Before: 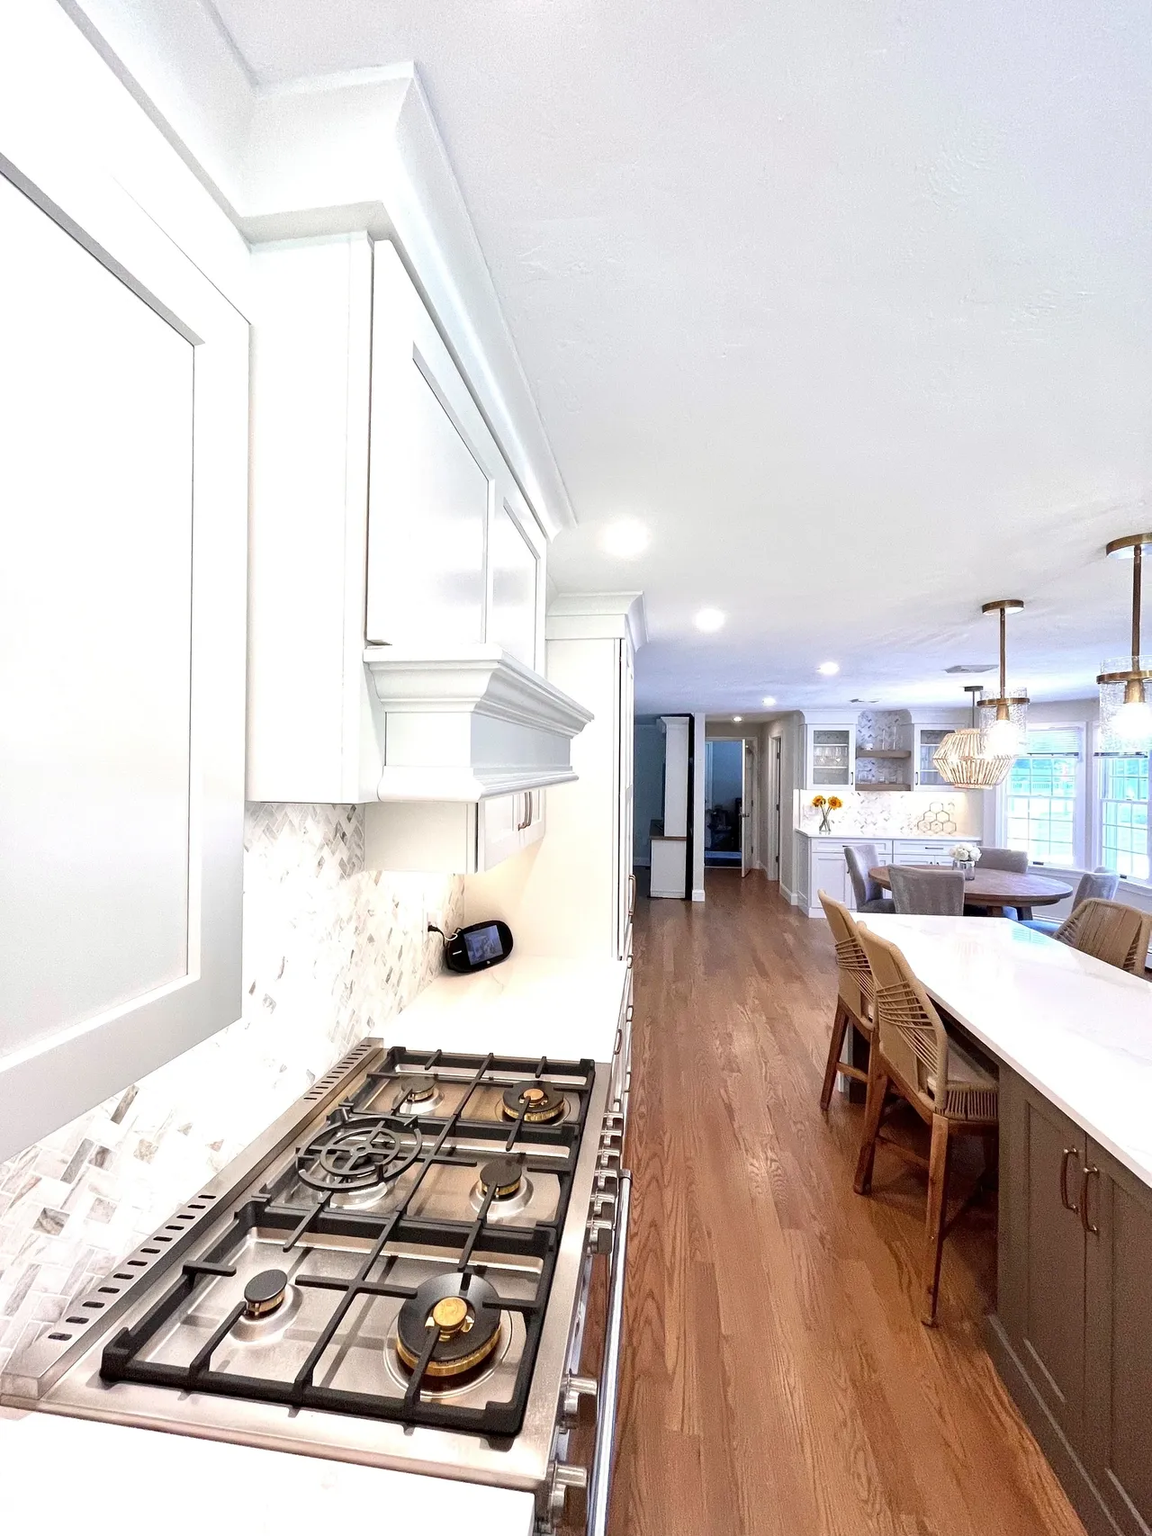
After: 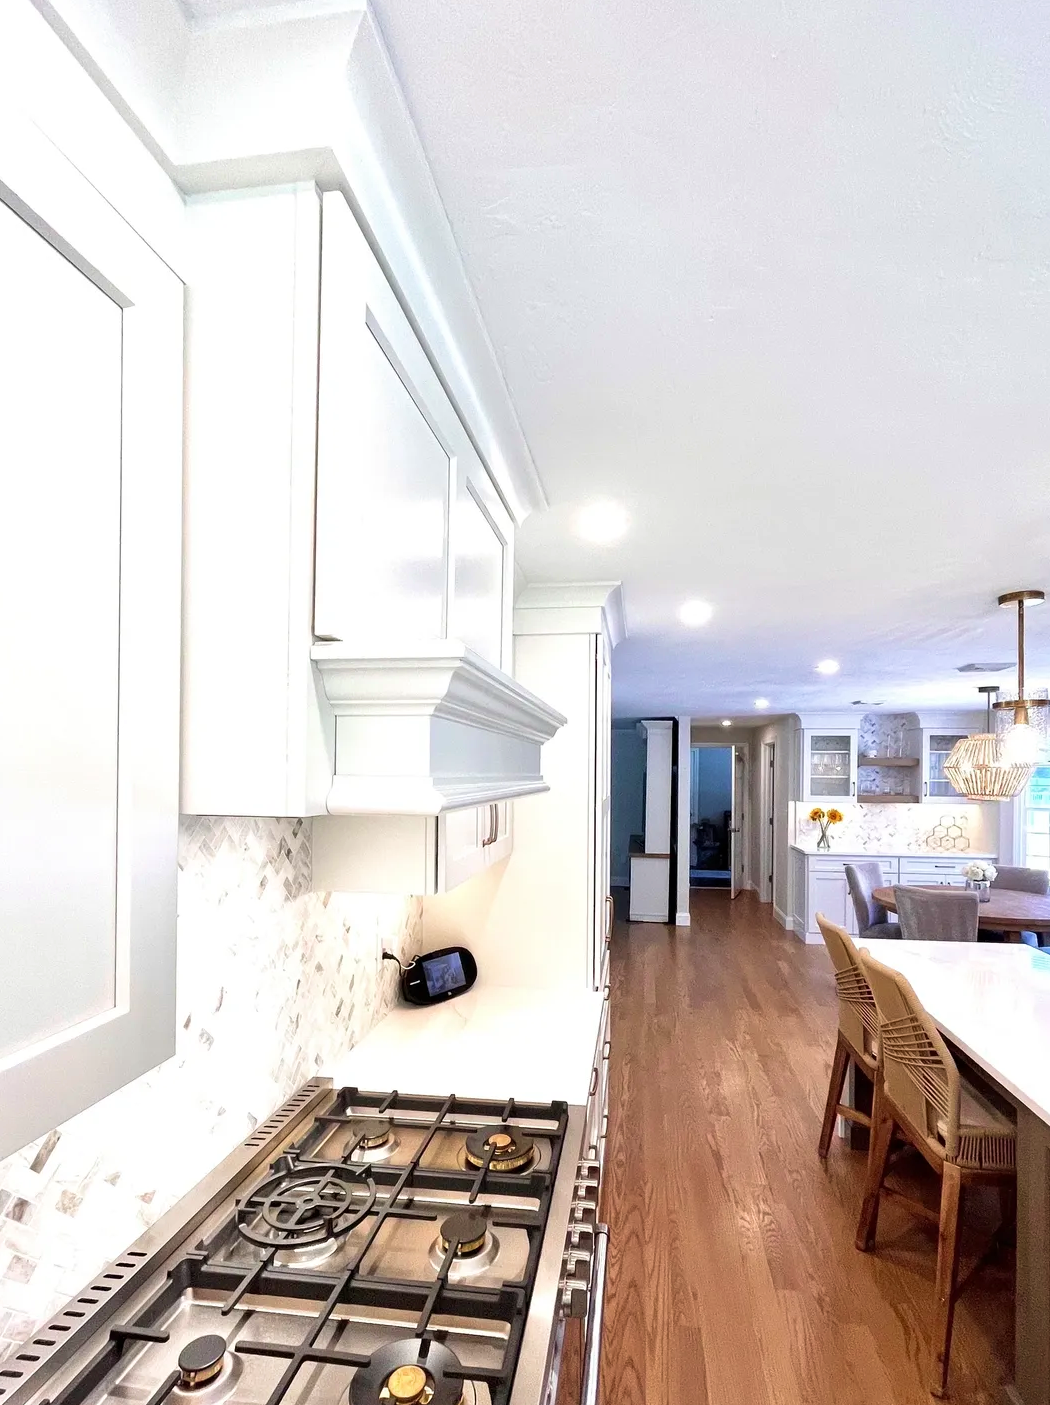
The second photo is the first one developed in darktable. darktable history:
crop and rotate: left 7.312%, top 4.455%, right 10.618%, bottom 13.227%
velvia: on, module defaults
